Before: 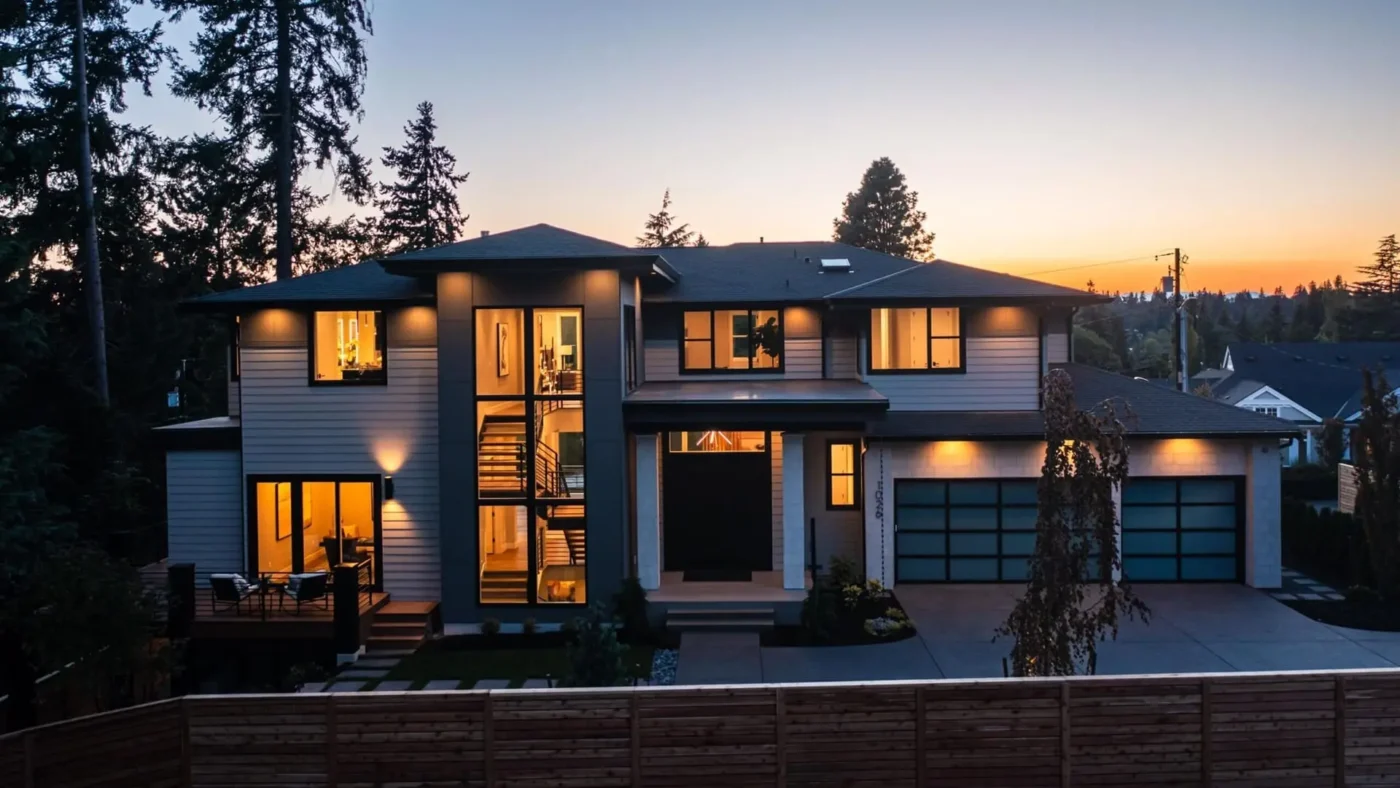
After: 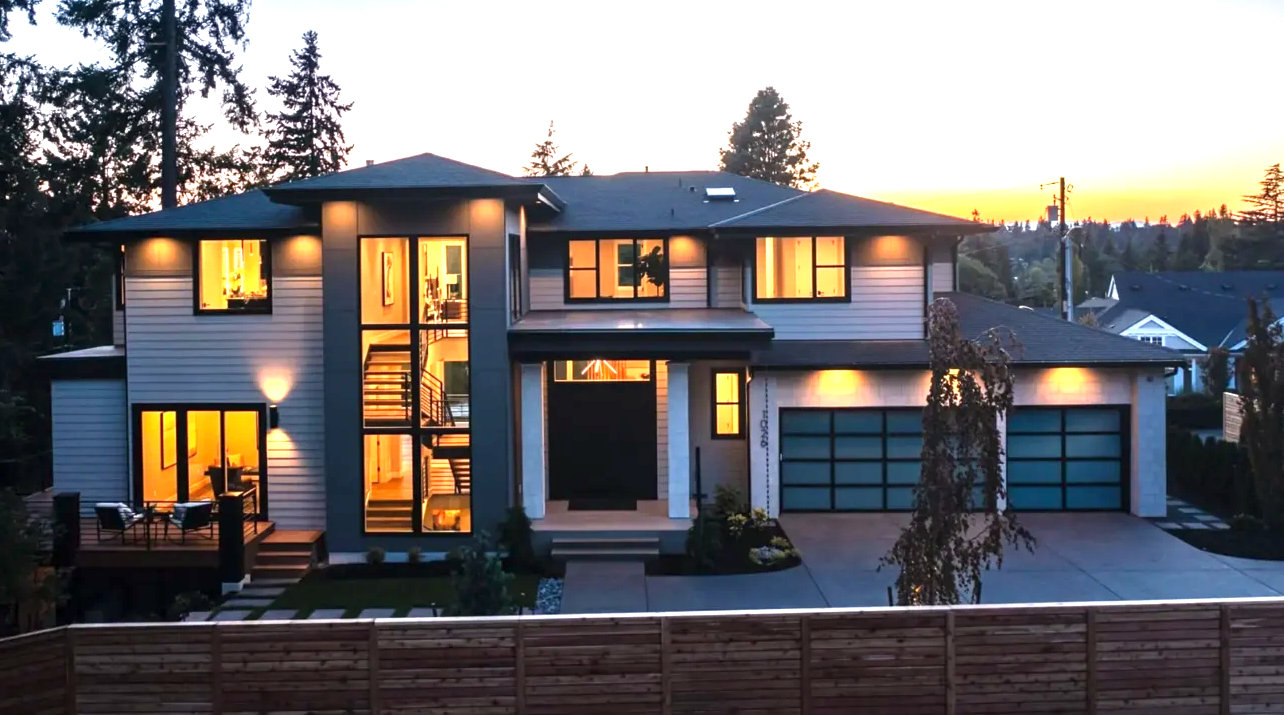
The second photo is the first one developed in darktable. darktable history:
exposure: exposure 1.2 EV, compensate highlight preservation false
crop and rotate: left 8.262%, top 9.226%
